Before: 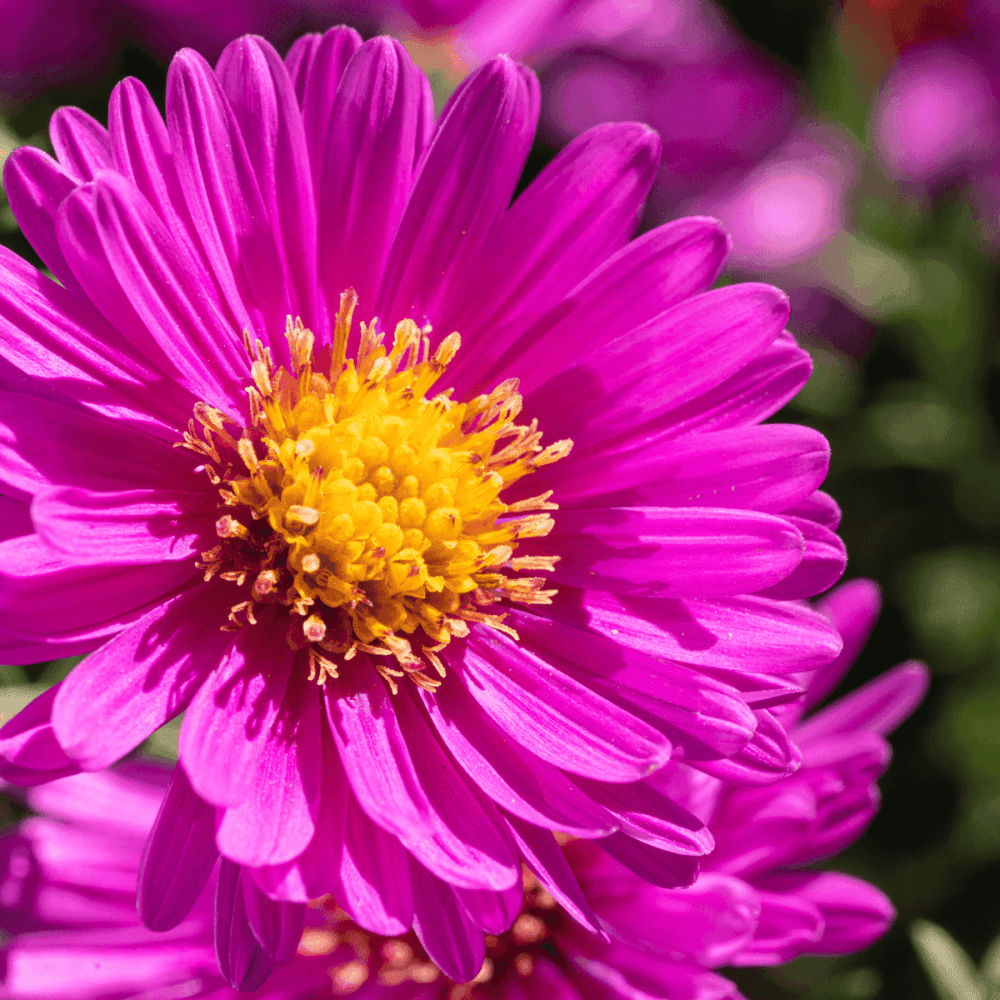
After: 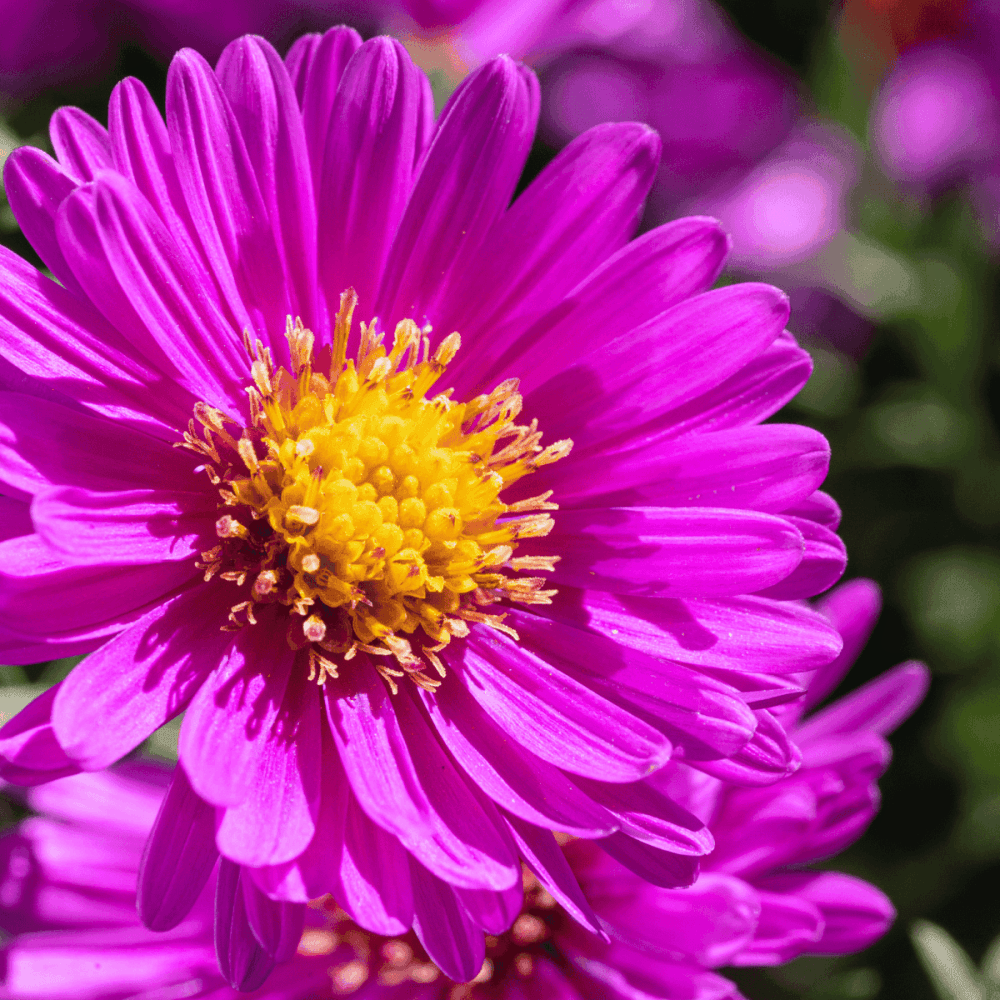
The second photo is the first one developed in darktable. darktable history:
white balance: red 0.967, blue 1.119, emerald 0.756
color correction: highlights a* -0.137, highlights b* 0.137
tone equalizer: on, module defaults
